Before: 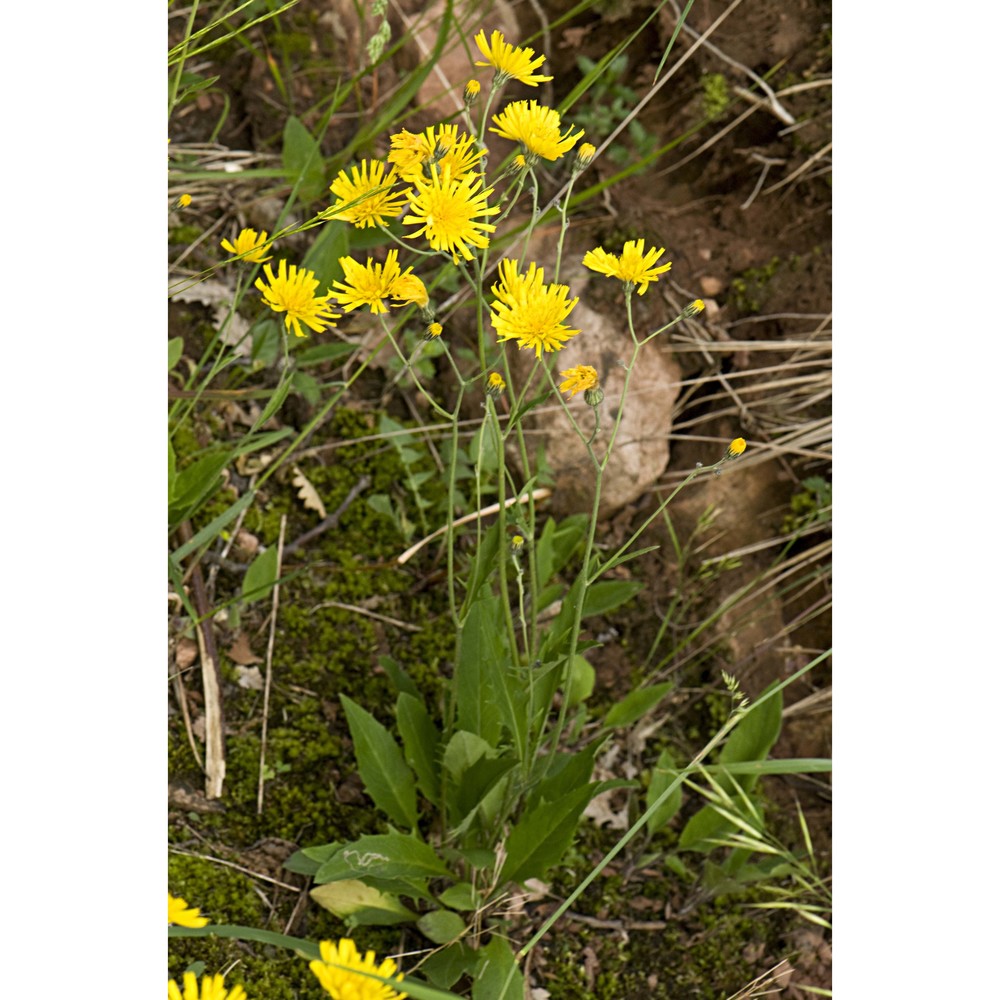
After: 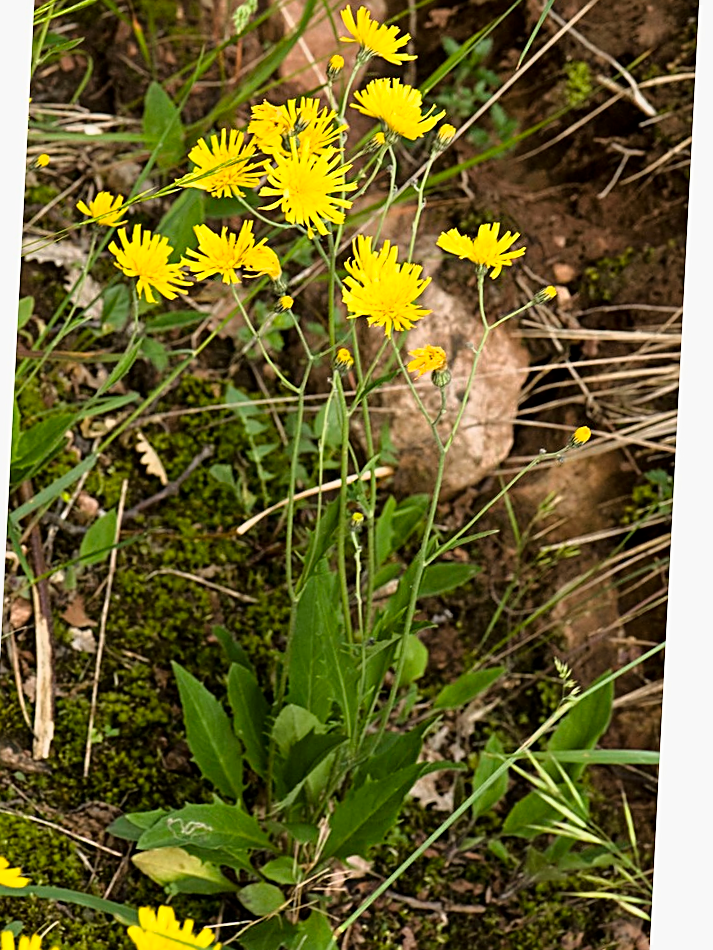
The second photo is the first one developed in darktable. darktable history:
crop and rotate: angle -2.99°, left 14.063%, top 0.038%, right 11.011%, bottom 0.037%
tone curve: curves: ch0 [(0, 0) (0.105, 0.068) (0.195, 0.162) (0.283, 0.283) (0.384, 0.404) (0.485, 0.531) (0.638, 0.681) (0.795, 0.879) (1, 0.977)]; ch1 [(0, 0) (0.161, 0.092) (0.35, 0.33) (0.379, 0.401) (0.456, 0.469) (0.504, 0.501) (0.512, 0.523) (0.58, 0.597) (0.635, 0.646) (1, 1)]; ch2 [(0, 0) (0.371, 0.362) (0.437, 0.437) (0.5, 0.5) (0.53, 0.523) (0.56, 0.58) (0.622, 0.606) (1, 1)], color space Lab, linked channels
sharpen: on, module defaults
